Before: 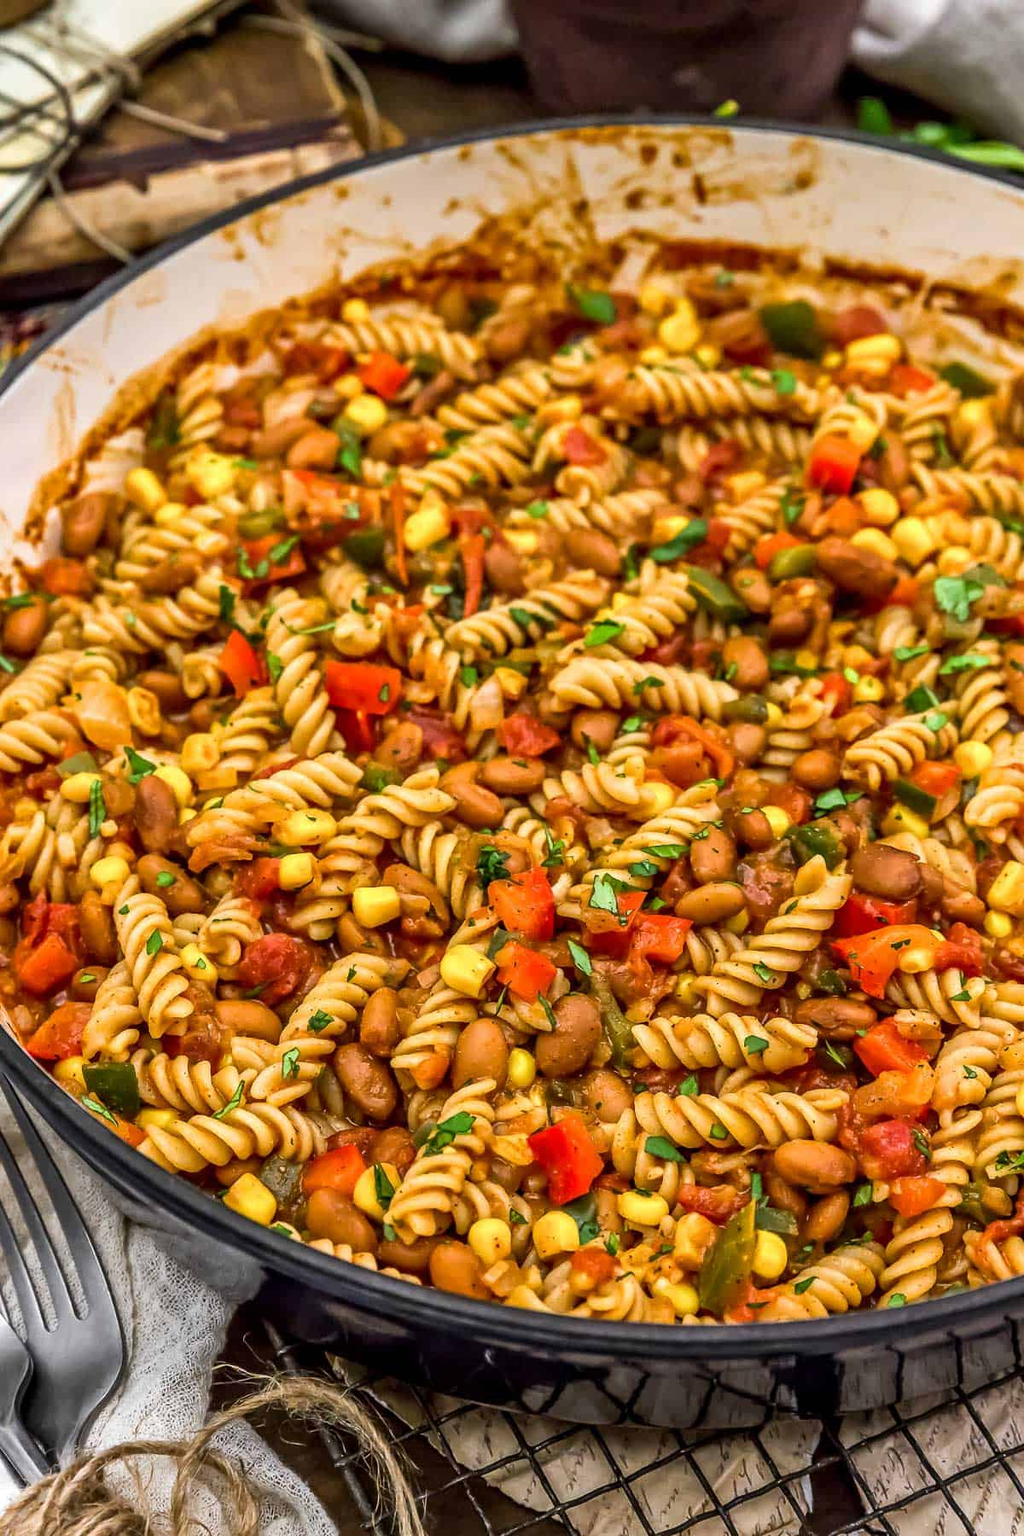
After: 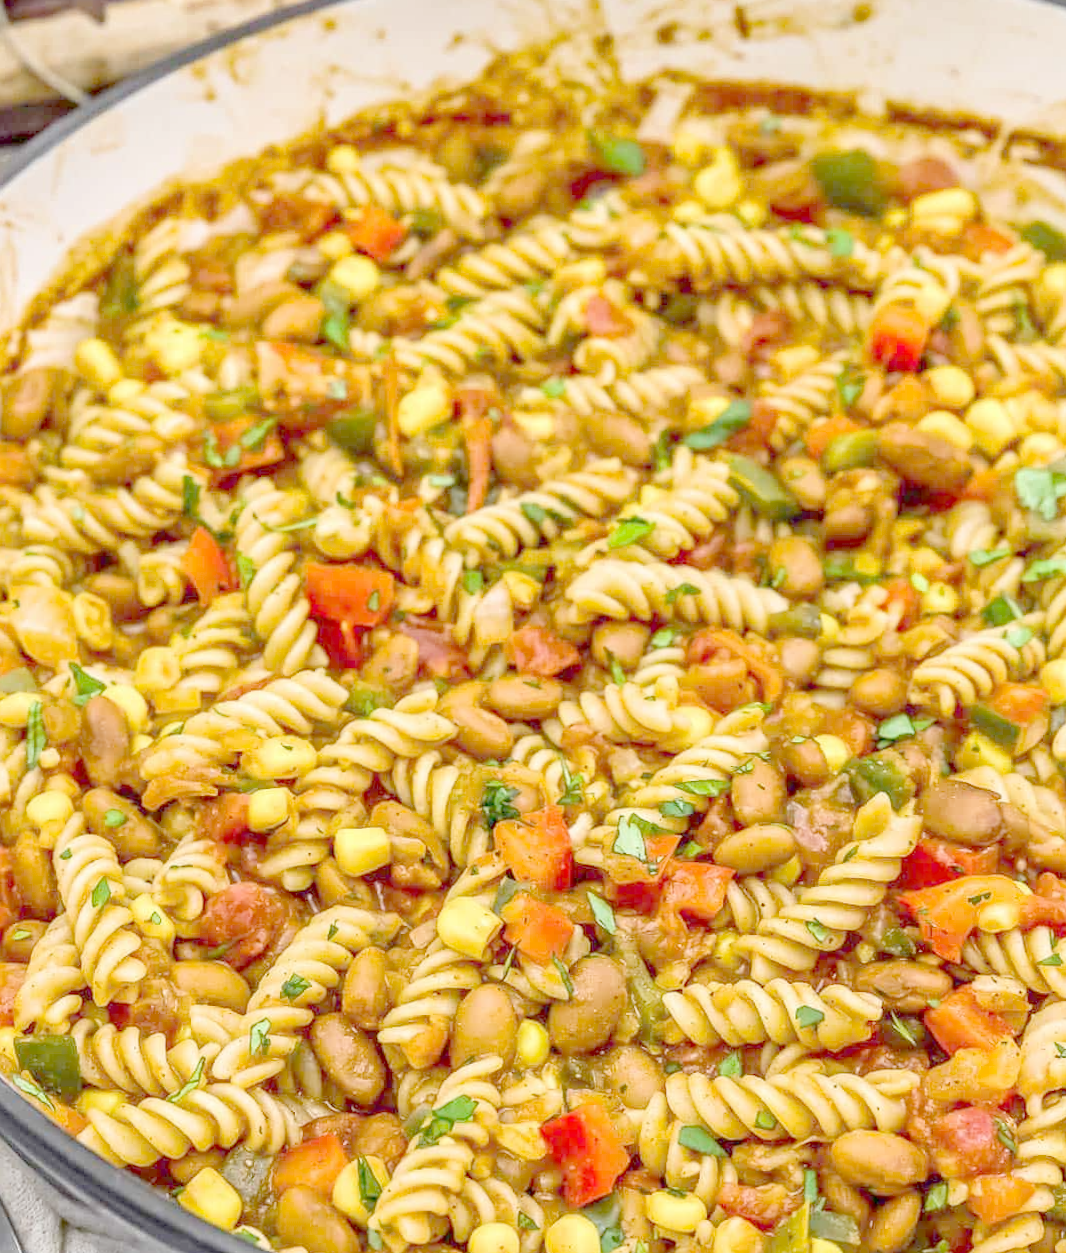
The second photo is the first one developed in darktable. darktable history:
rotate and perspective: rotation 0.226°, lens shift (vertical) -0.042, crop left 0.023, crop right 0.982, crop top 0.006, crop bottom 0.994
crop: left 5.596%, top 10.314%, right 3.534%, bottom 19.395%
